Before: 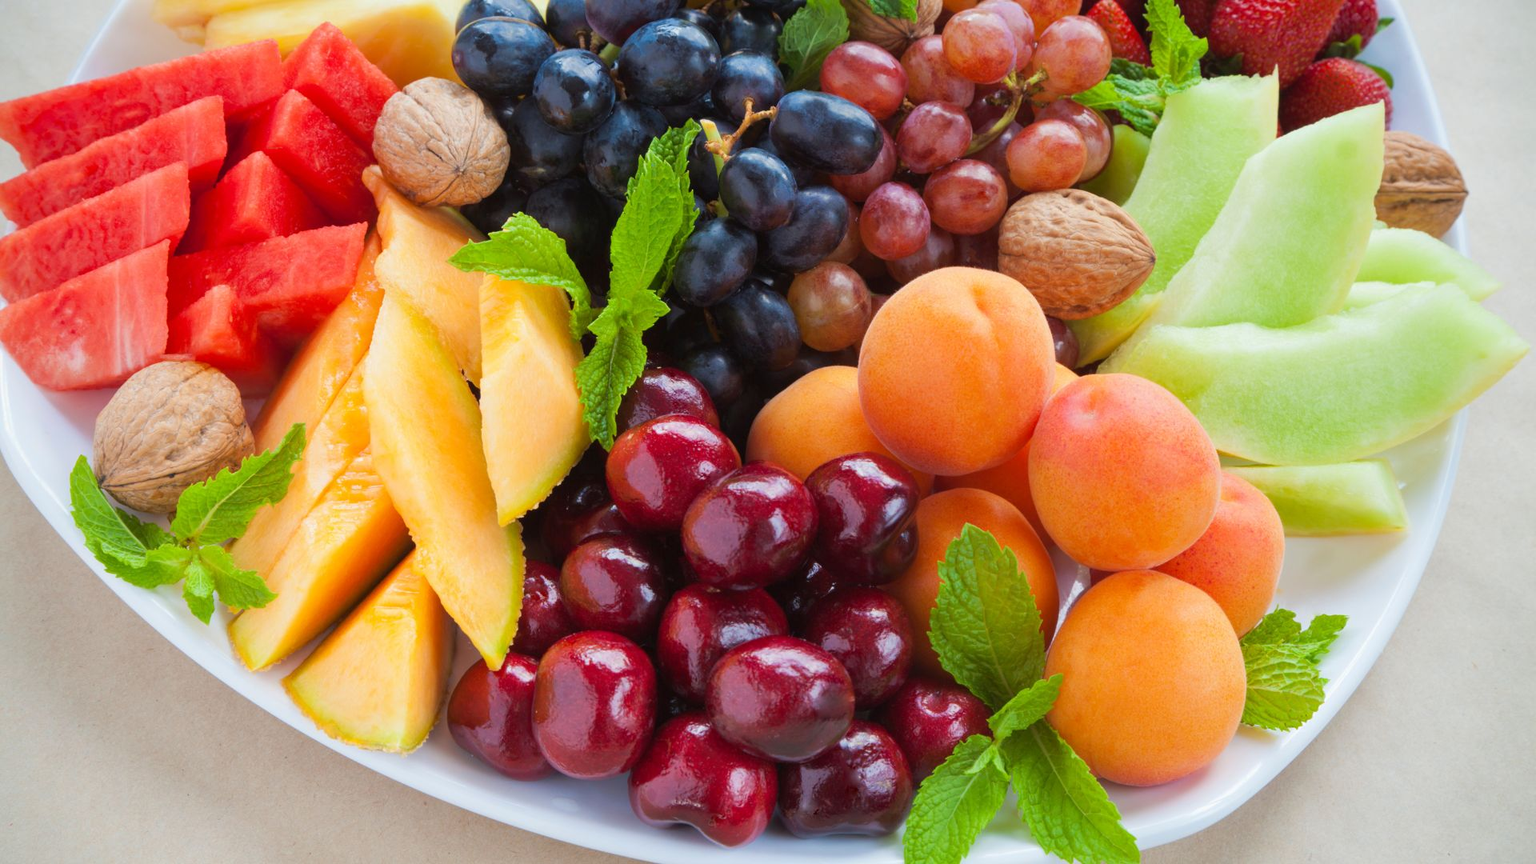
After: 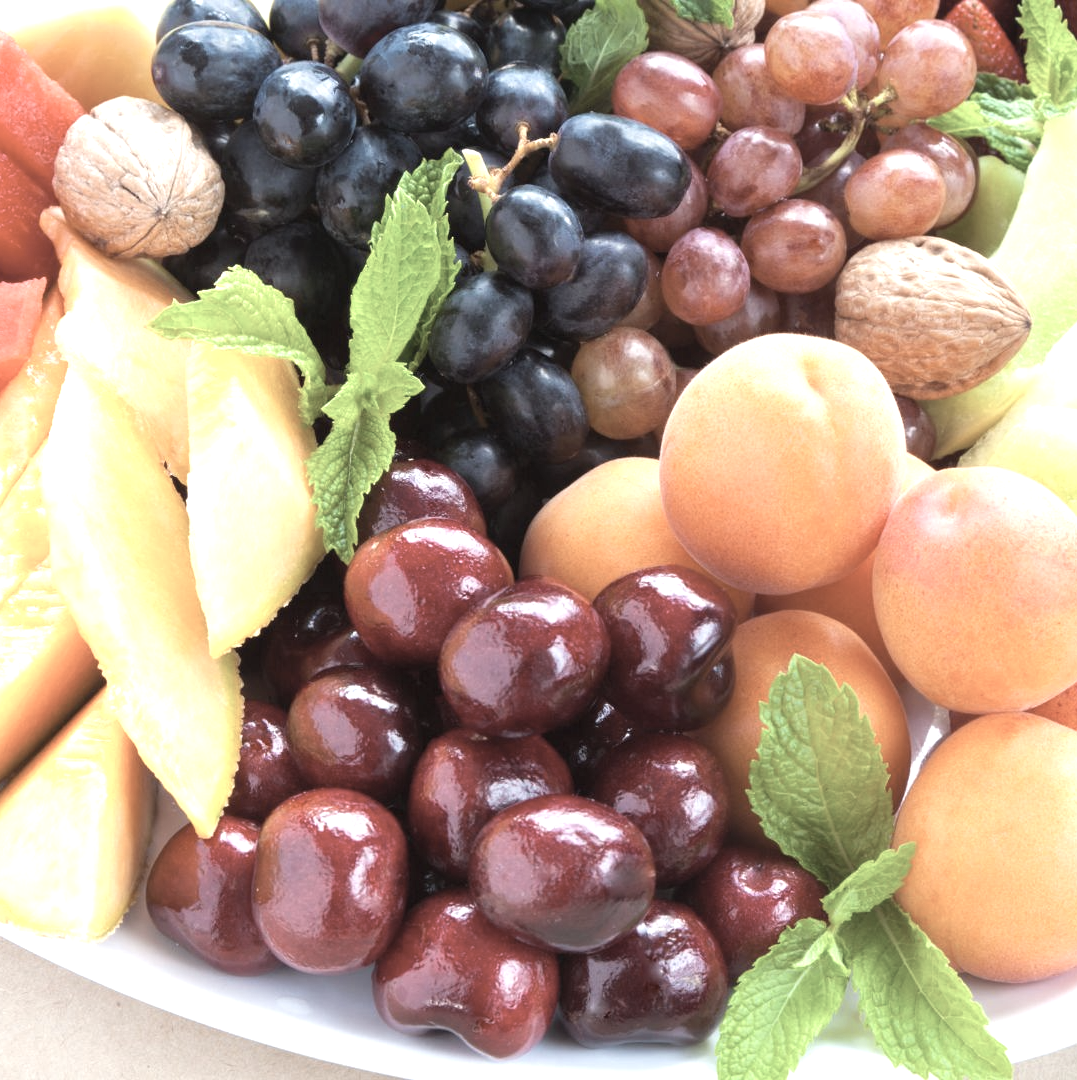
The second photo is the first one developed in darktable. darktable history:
color correction: highlights b* 0.063, saturation 0.47
exposure: exposure 1 EV, compensate highlight preservation false
crop: left 21.512%, right 22.367%
